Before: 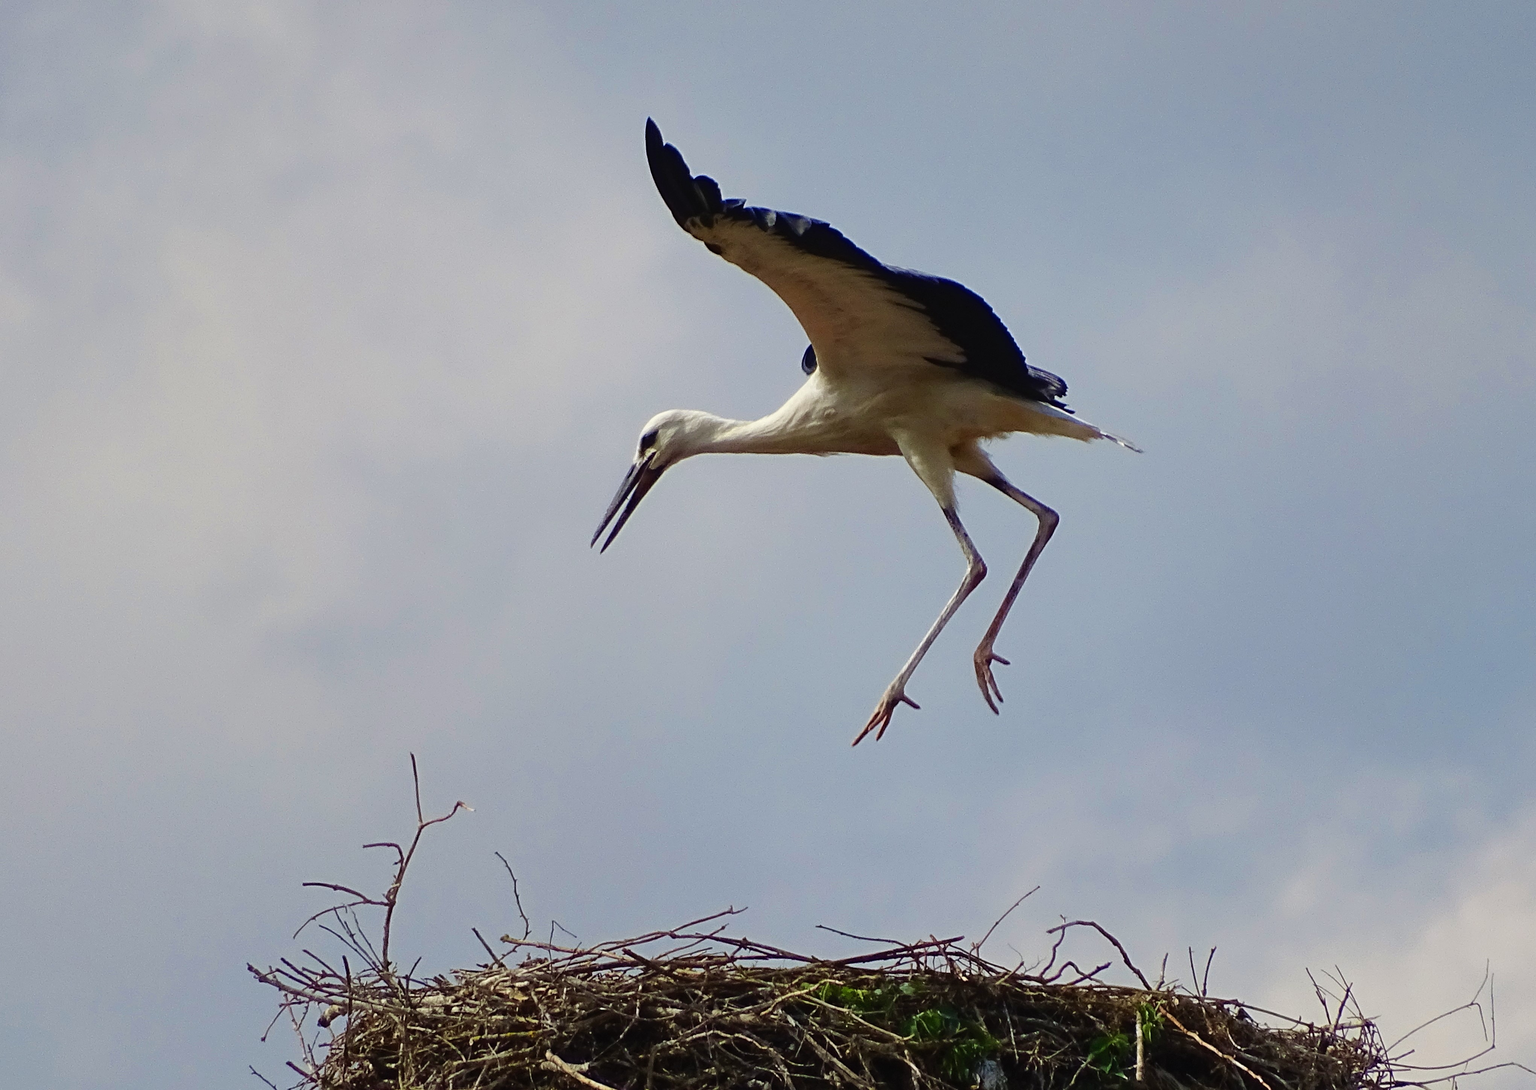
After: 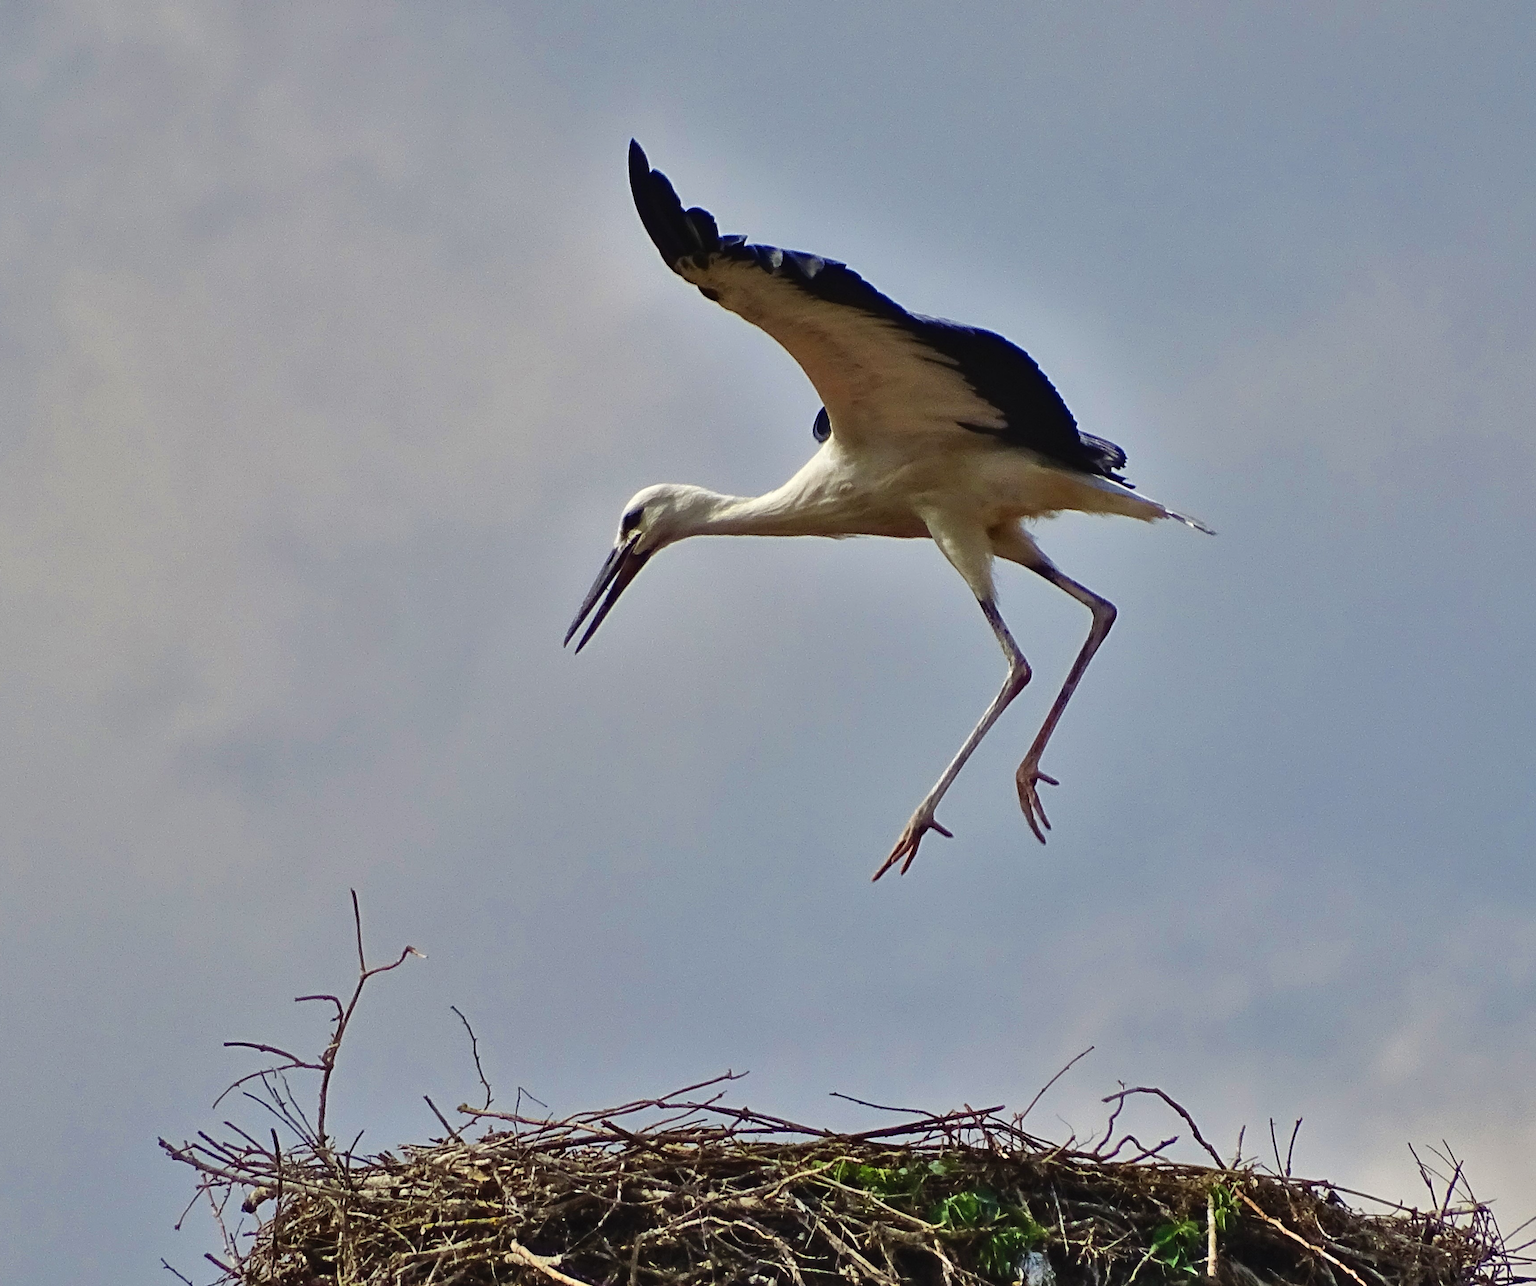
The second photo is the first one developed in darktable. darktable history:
shadows and highlights: shadows 58.23, highlights -60.53, soften with gaussian
crop: left 7.395%, right 7.865%
exposure: exposure 0.123 EV, compensate highlight preservation false
